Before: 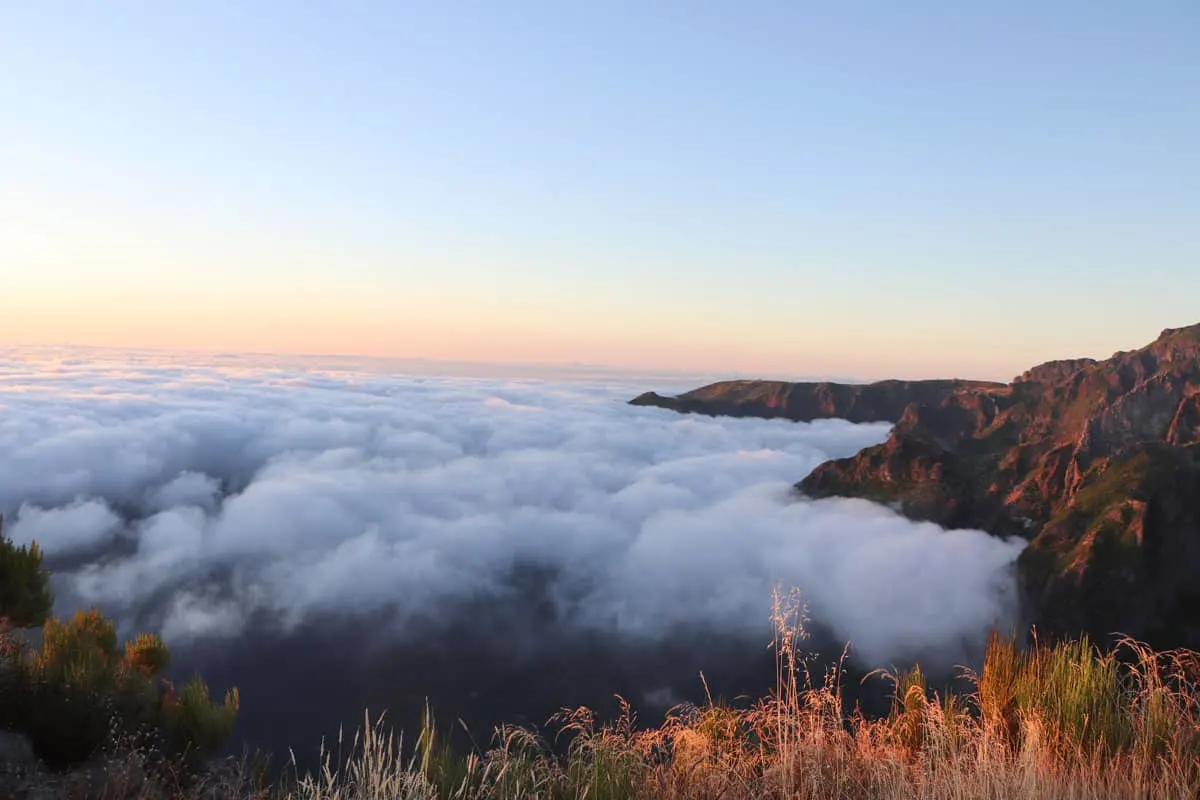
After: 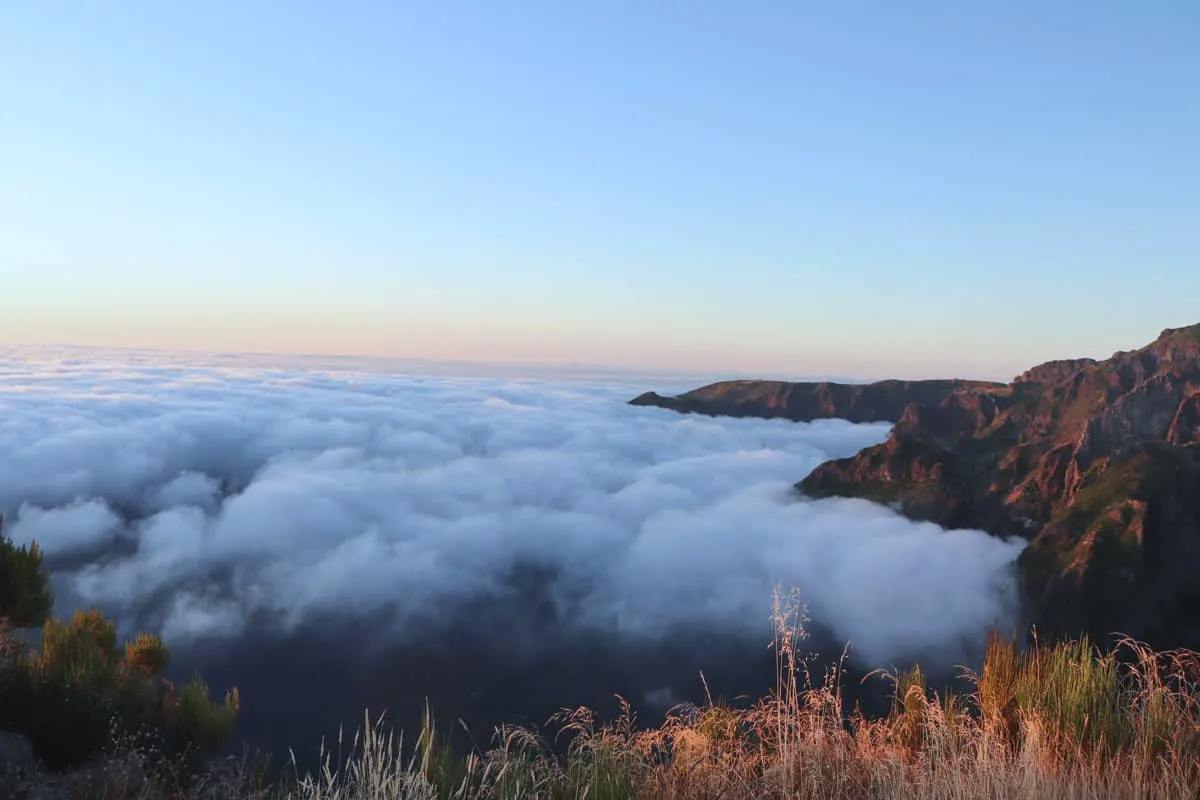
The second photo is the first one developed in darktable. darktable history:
color calibration: gray › normalize channels true, illuminant F (fluorescent), F source F9 (Cool White Deluxe 4150 K) – high CRI, x 0.374, y 0.373, temperature 4153.13 K, gamut compression 0.014
contrast brightness saturation: contrast -0.07, brightness -0.036, saturation -0.115
